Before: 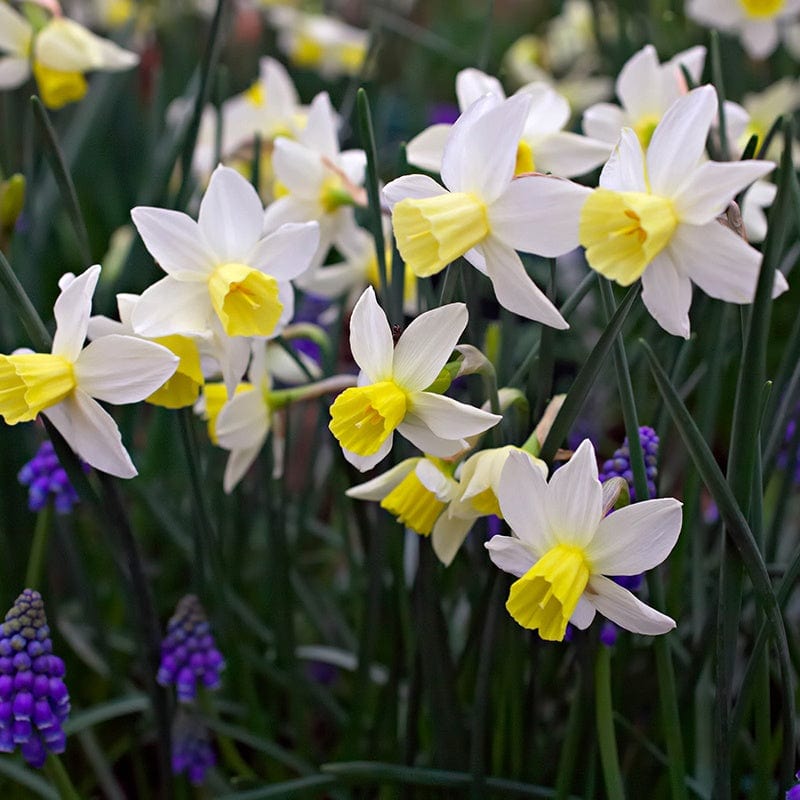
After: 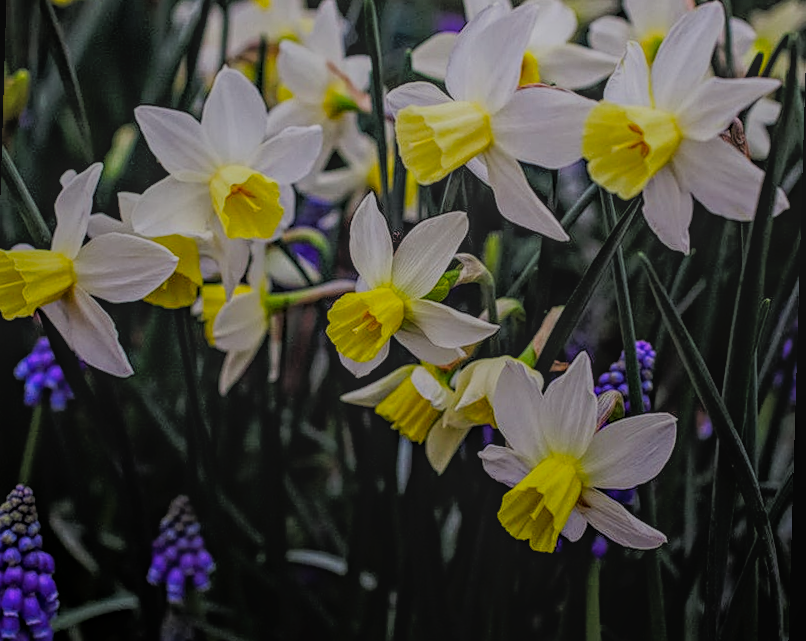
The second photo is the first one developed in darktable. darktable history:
crop and rotate: left 1.814%, top 12.818%, right 0.25%, bottom 9.225%
local contrast: highlights 20%, shadows 30%, detail 200%, midtone range 0.2
sharpen: amount 0.2
filmic rgb: black relative exposure -5 EV, hardness 2.88, contrast 1.1
rotate and perspective: rotation 1.72°, automatic cropping off
tone curve: curves: ch0 [(0, 0) (0.003, 0.006) (0.011, 0.01) (0.025, 0.017) (0.044, 0.029) (0.069, 0.043) (0.1, 0.064) (0.136, 0.091) (0.177, 0.128) (0.224, 0.162) (0.277, 0.206) (0.335, 0.258) (0.399, 0.324) (0.468, 0.404) (0.543, 0.499) (0.623, 0.595) (0.709, 0.693) (0.801, 0.786) (0.898, 0.883) (1, 1)], preserve colors none
